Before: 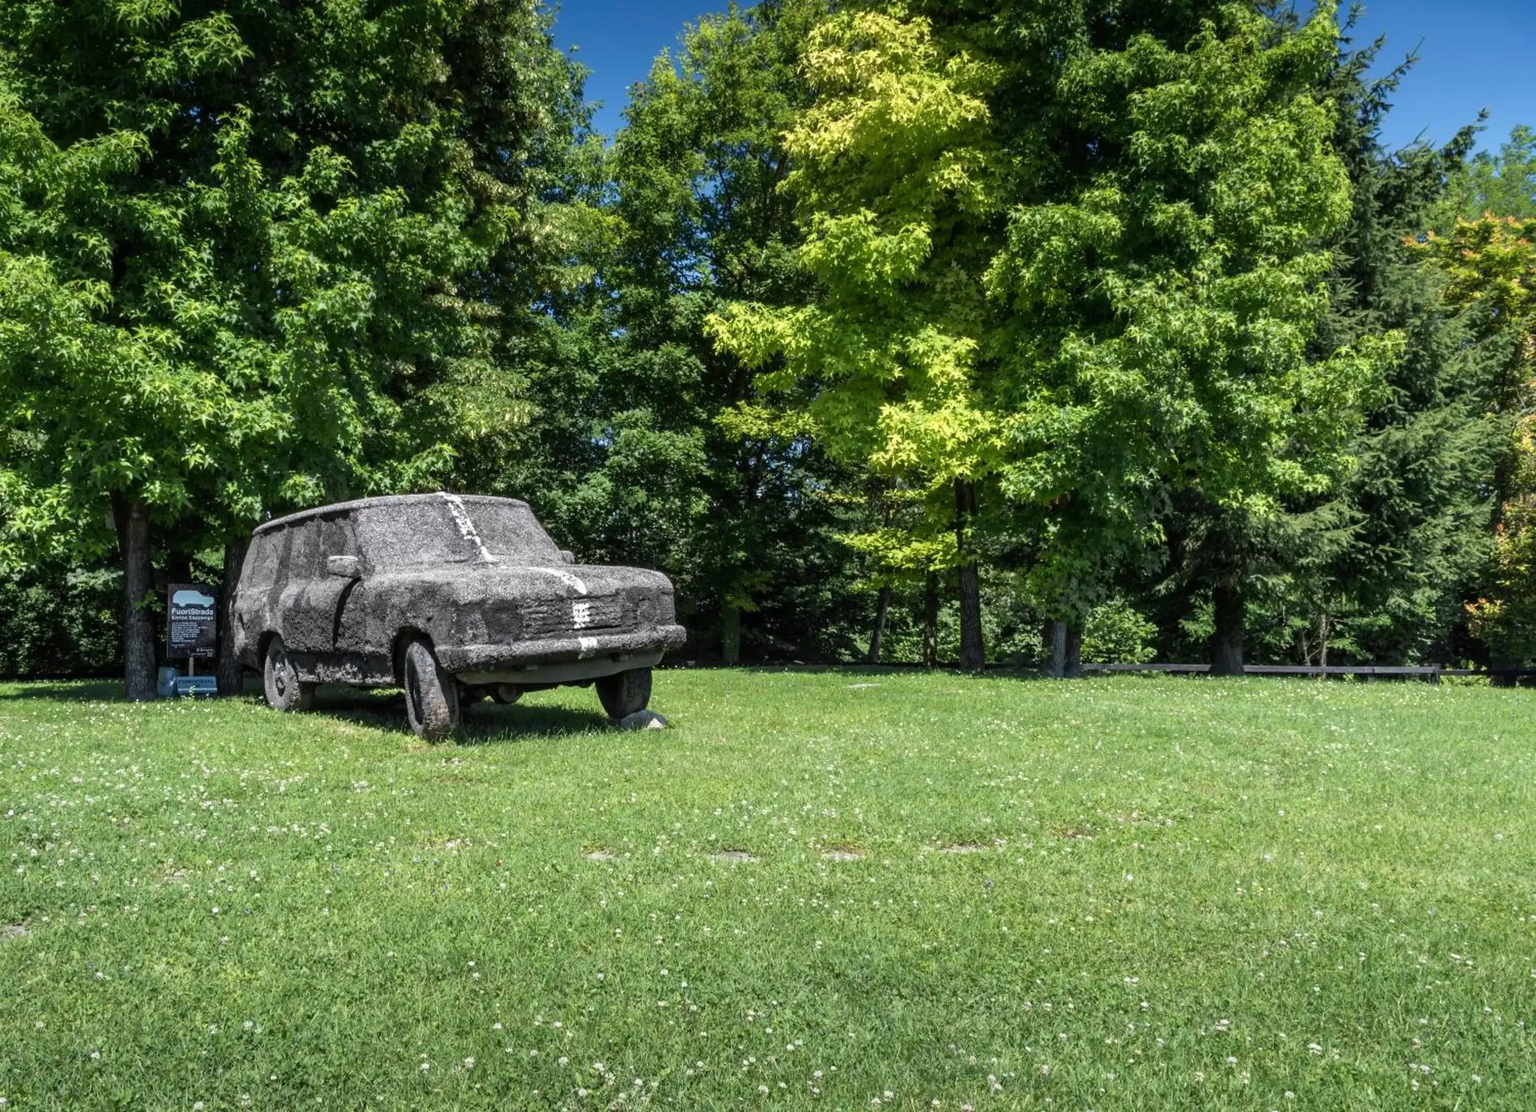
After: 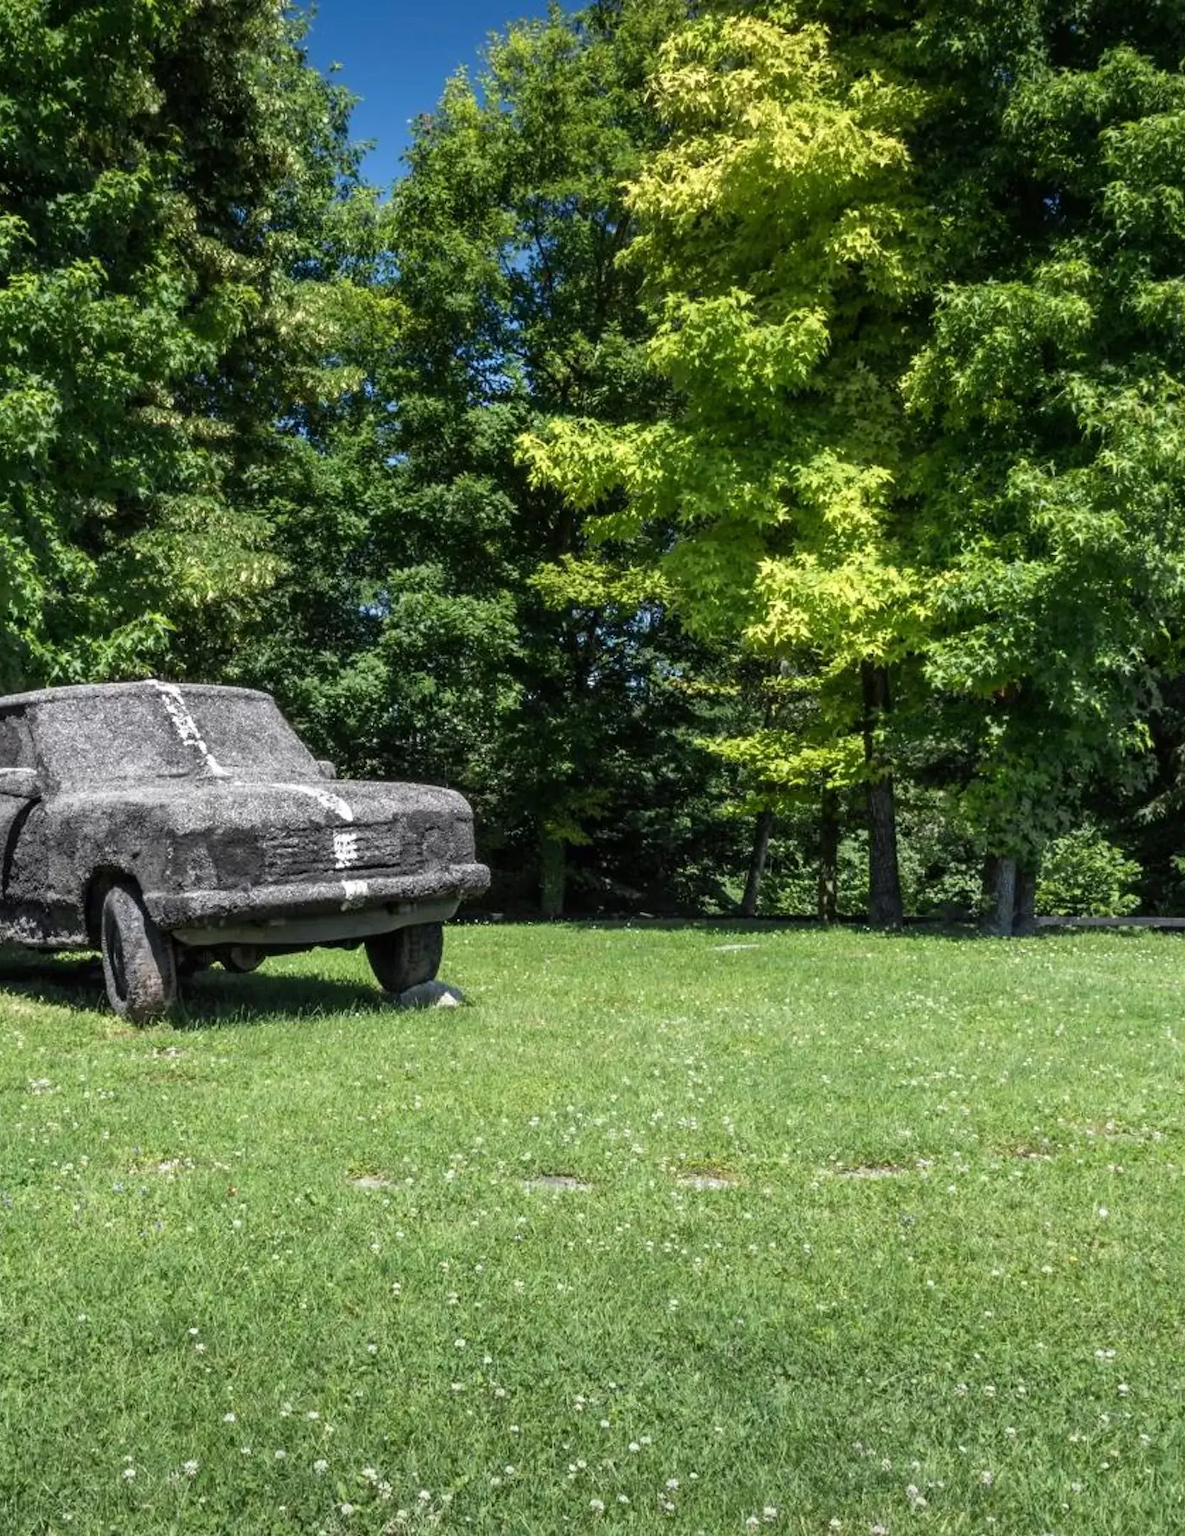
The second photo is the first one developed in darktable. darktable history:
crop: left 21.579%, right 22.515%
